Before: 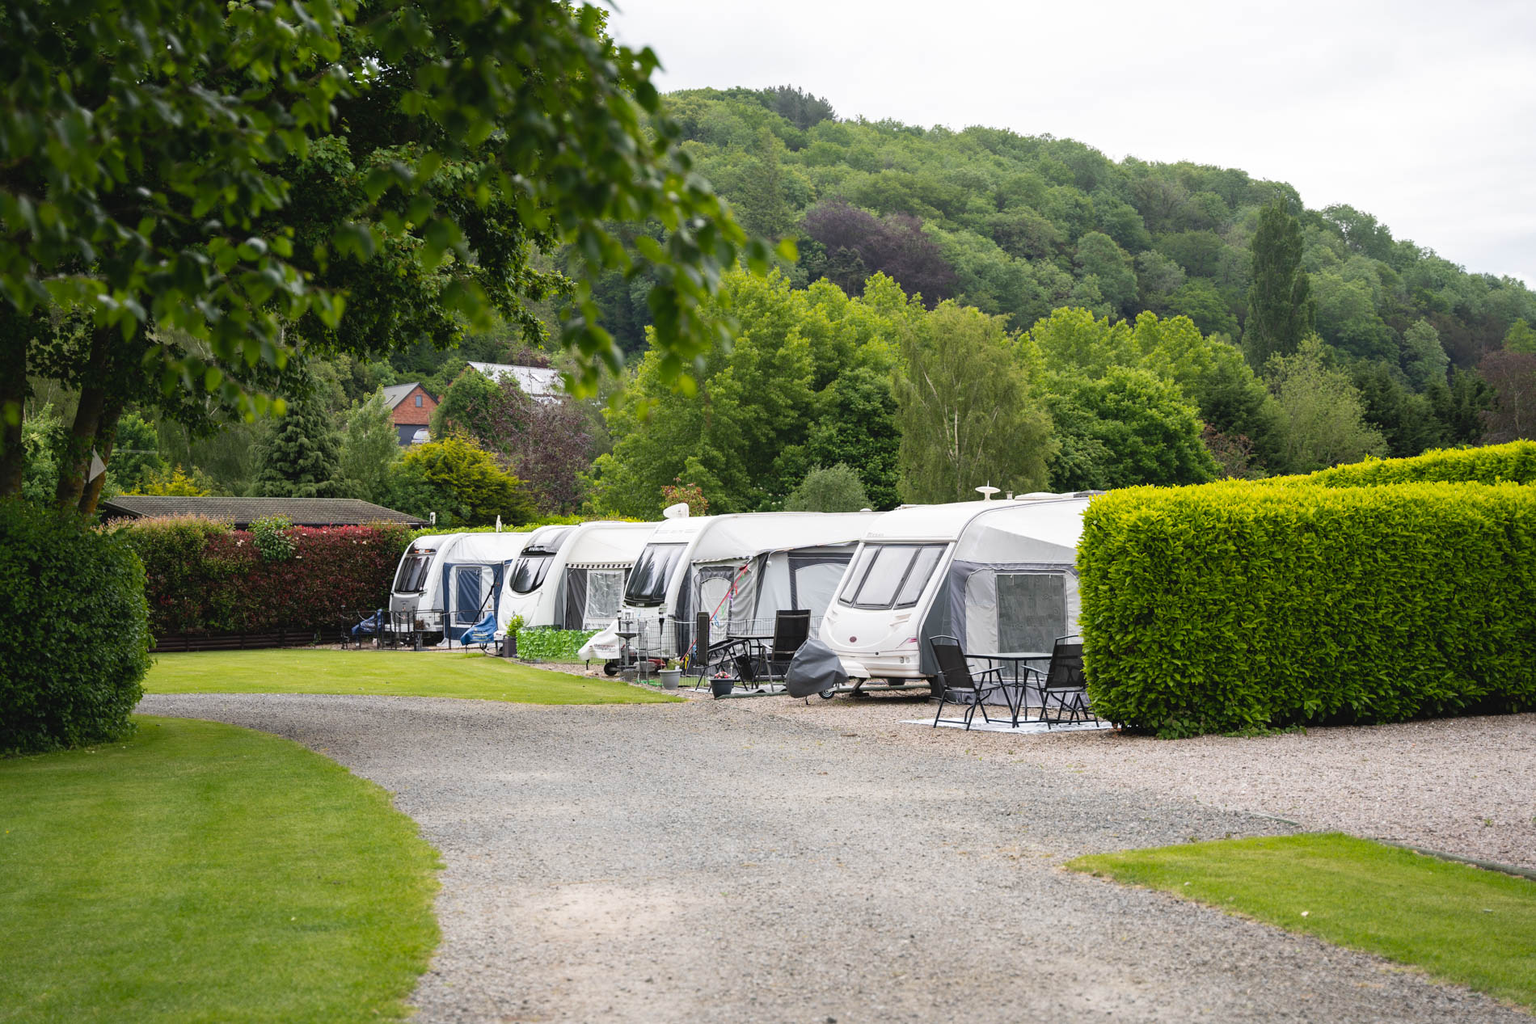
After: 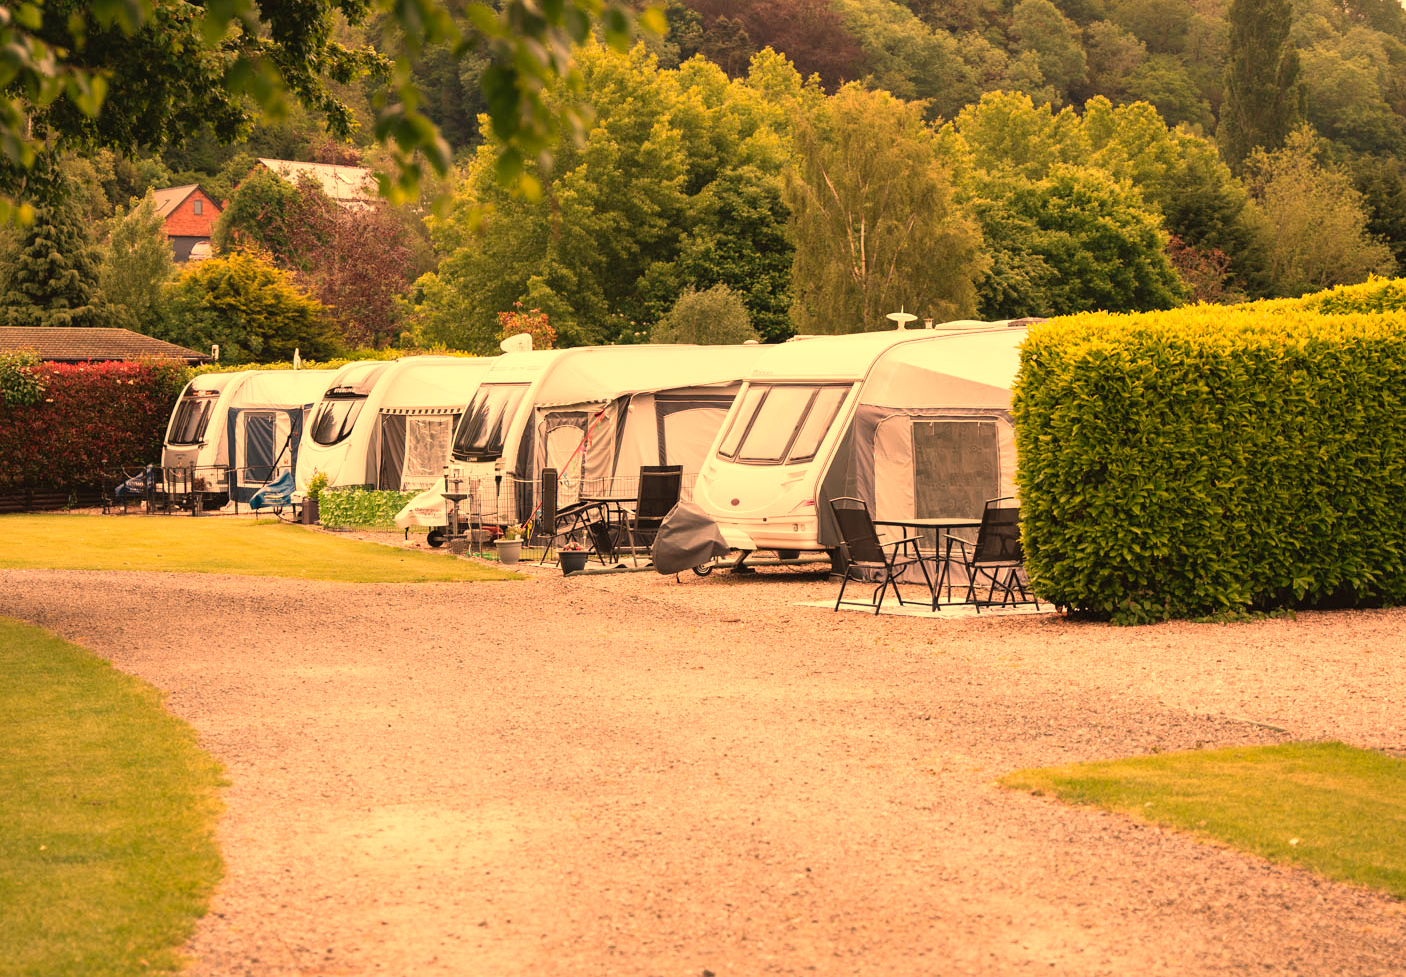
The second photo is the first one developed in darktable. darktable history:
white balance: red 1.467, blue 0.684
crop: left 16.871%, top 22.857%, right 9.116%
